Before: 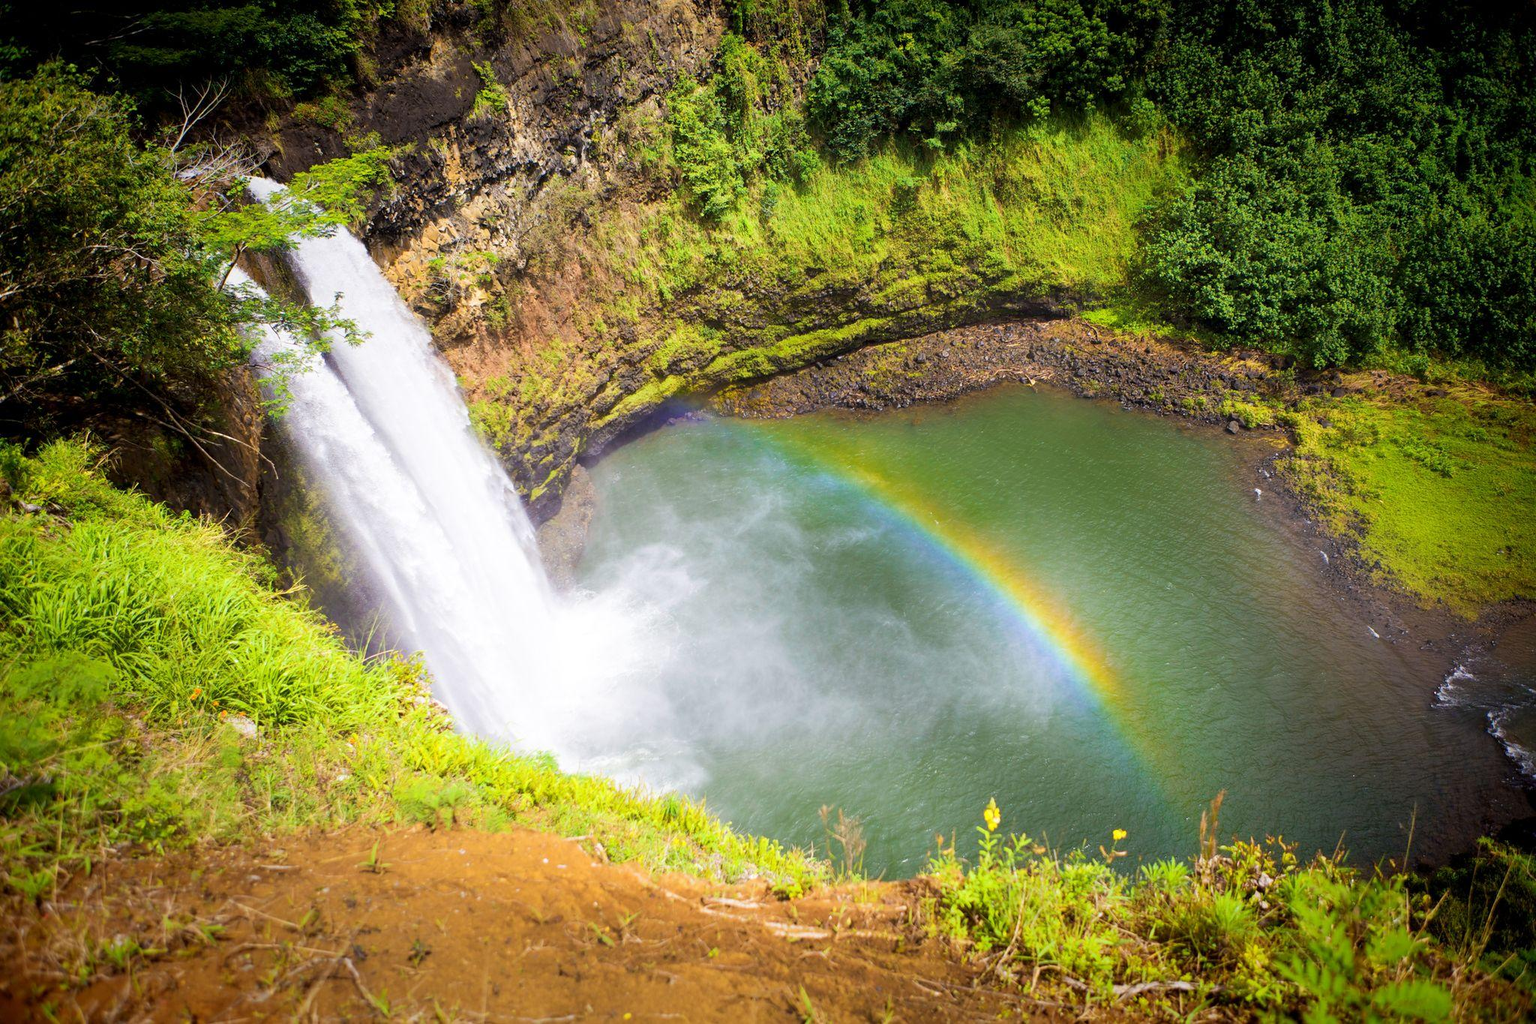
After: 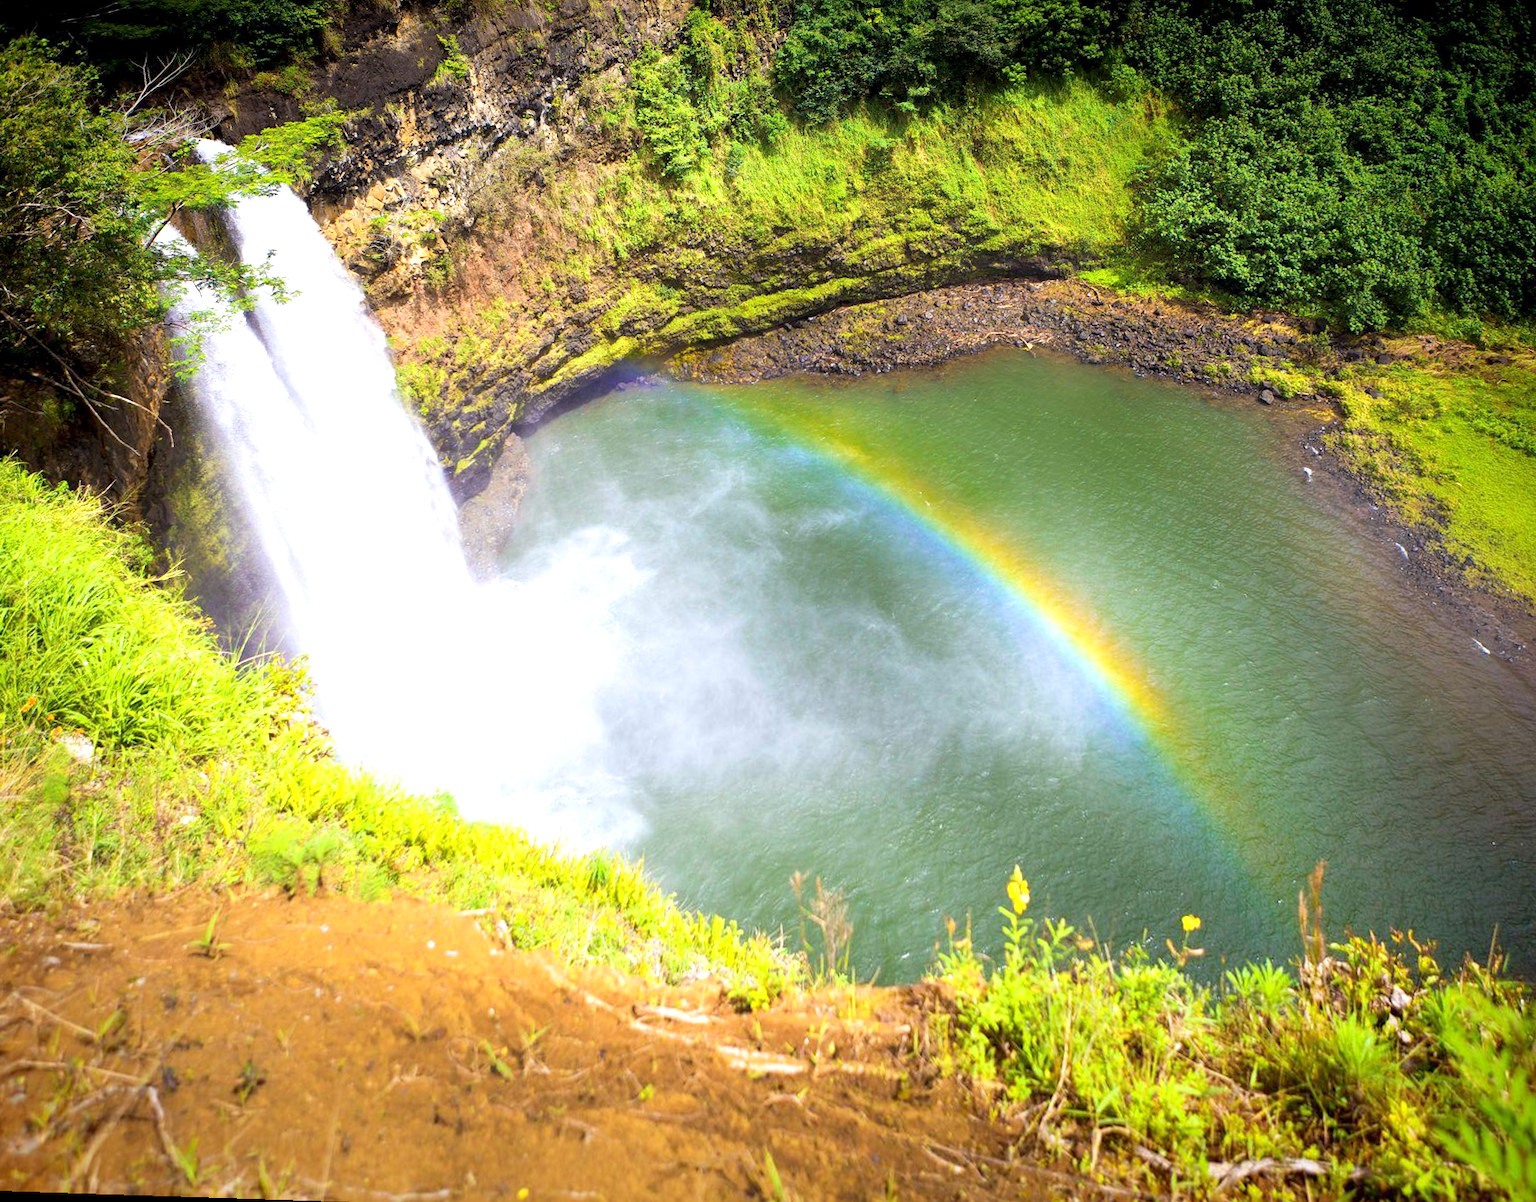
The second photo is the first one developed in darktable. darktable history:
exposure: black level correction 0.001, exposure 0.5 EV, compensate exposure bias true, compensate highlight preservation false
rotate and perspective: rotation 0.72°, lens shift (vertical) -0.352, lens shift (horizontal) -0.051, crop left 0.152, crop right 0.859, crop top 0.019, crop bottom 0.964
white balance: red 0.983, blue 1.036
